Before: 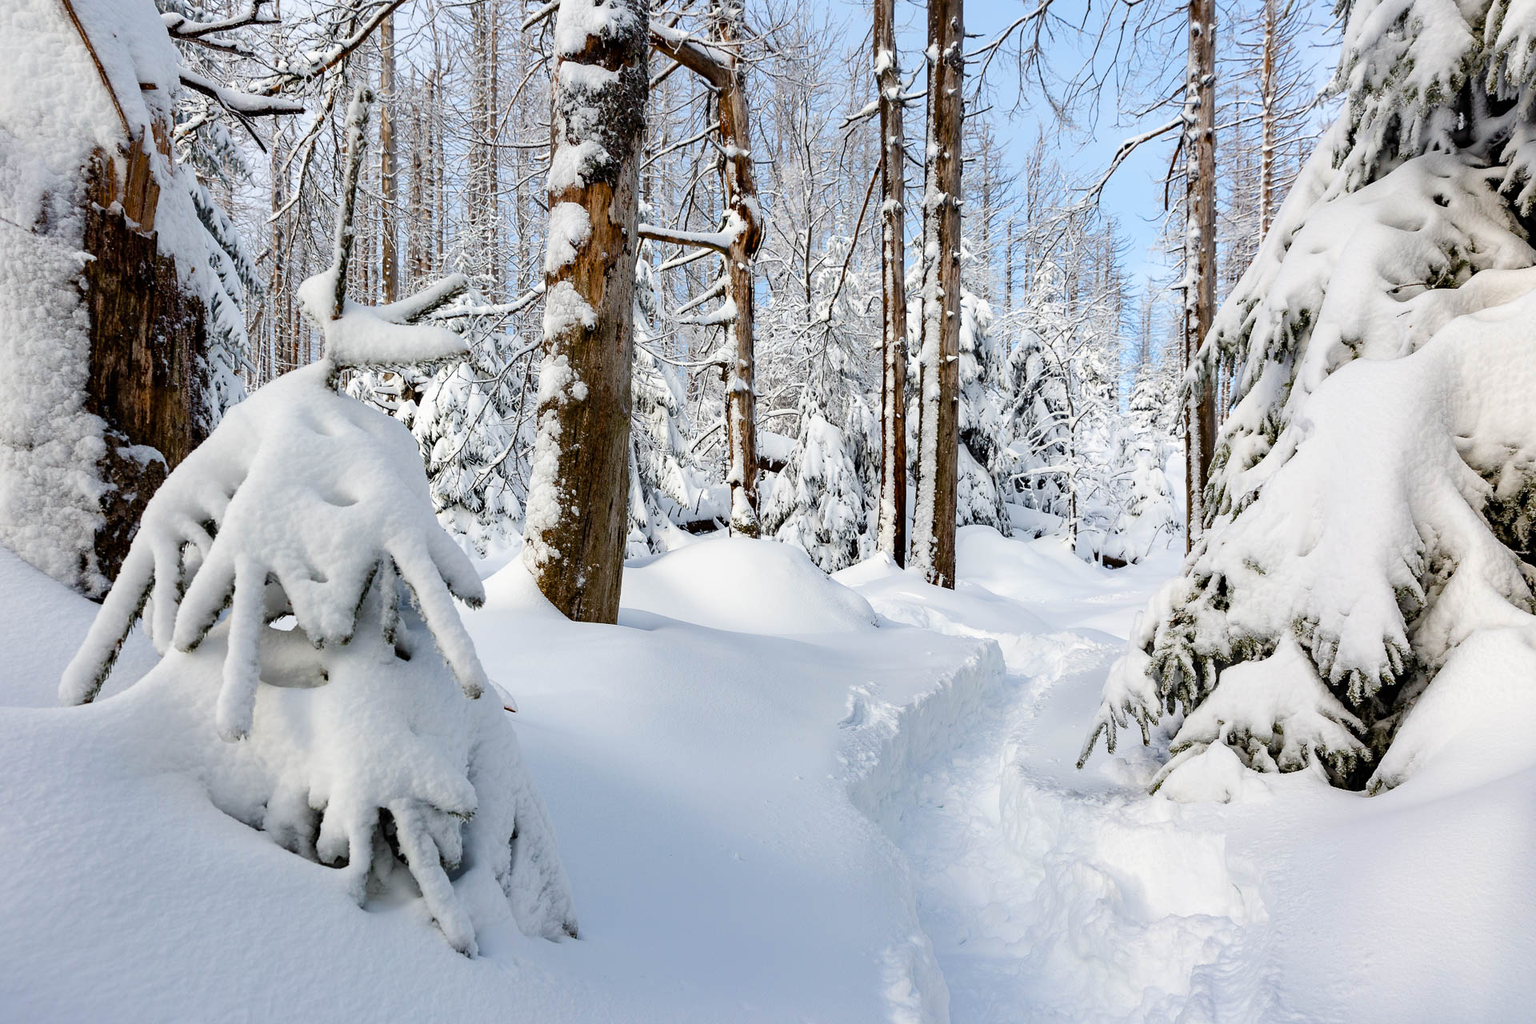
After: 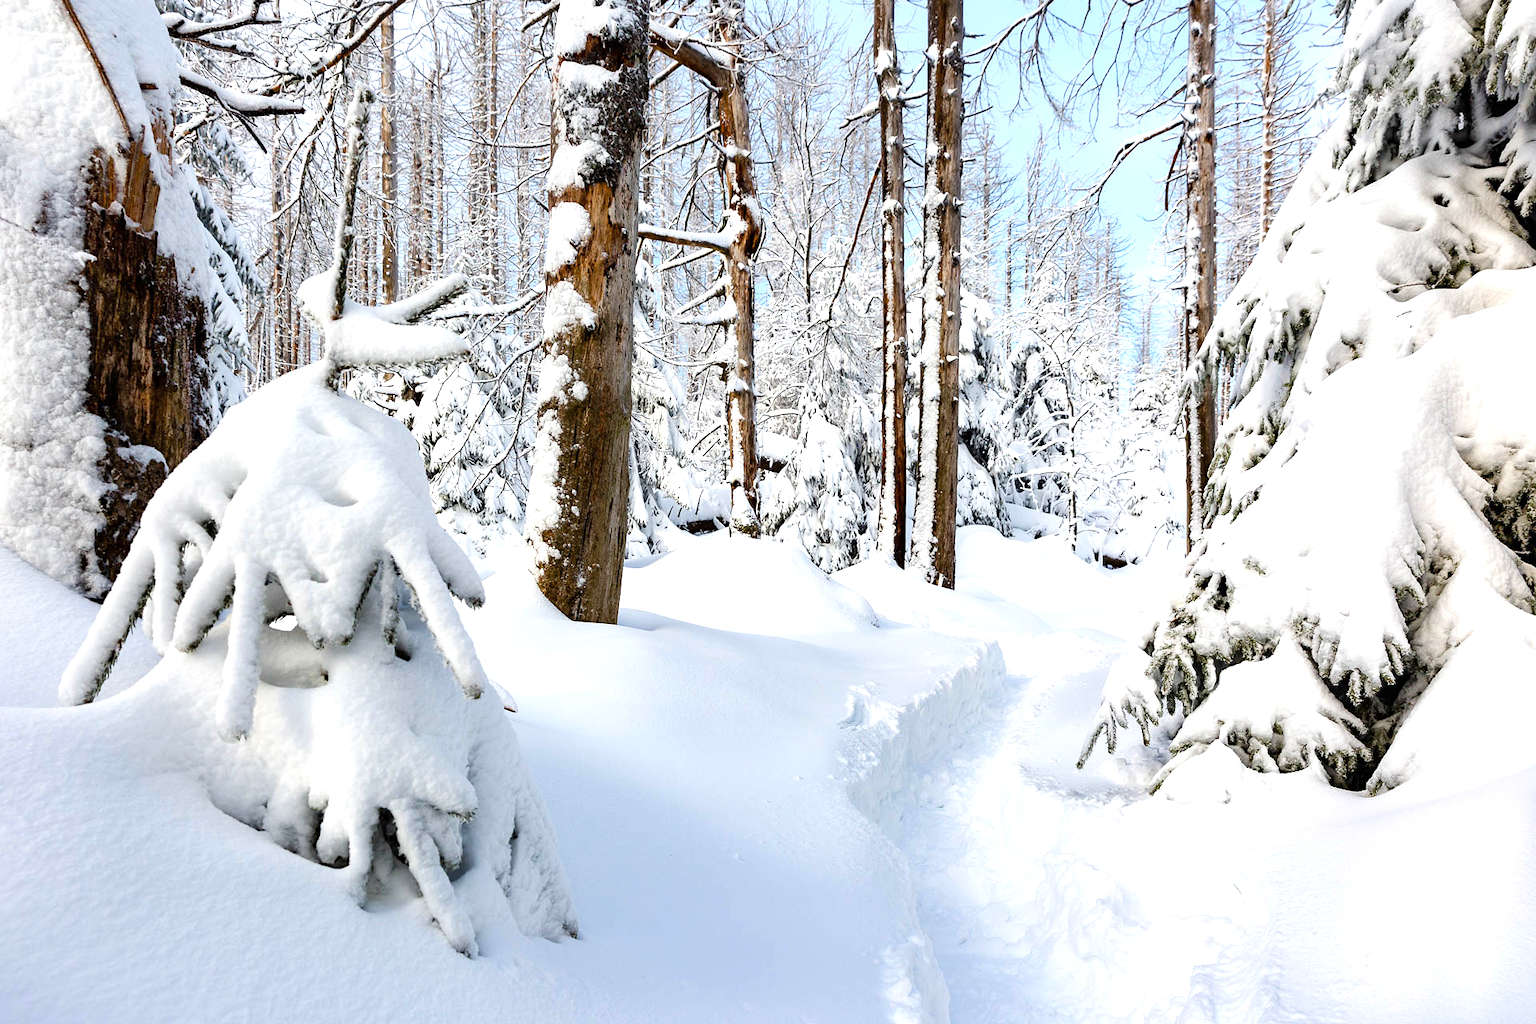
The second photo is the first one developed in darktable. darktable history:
exposure: exposure 0.608 EV, compensate exposure bias true, compensate highlight preservation false
